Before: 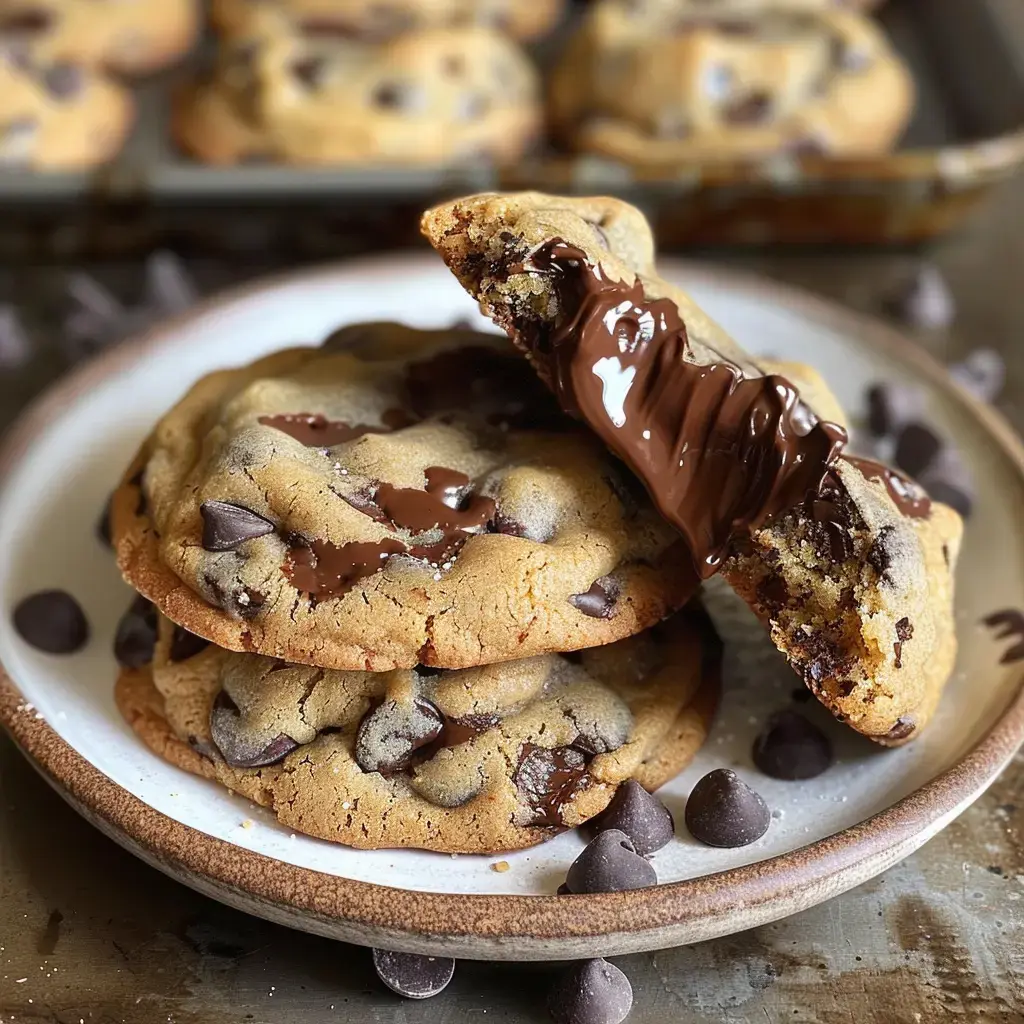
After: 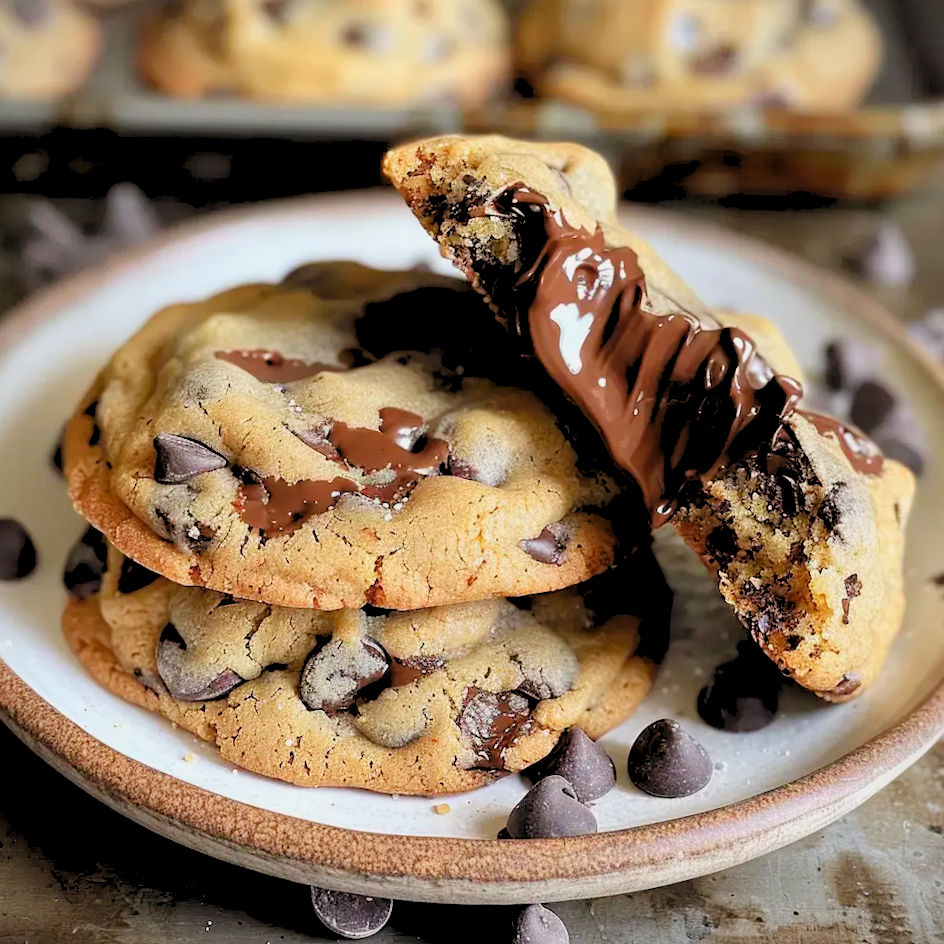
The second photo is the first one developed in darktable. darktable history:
crop and rotate: angle -1.96°, left 3.097%, top 4.154%, right 1.586%, bottom 0.529%
exposure: exposure -0.293 EV, compensate highlight preservation false
vignetting: fall-off start 100%, fall-off radius 64.94%, automatic ratio true, unbound false
levels: levels [0.093, 0.434, 0.988]
